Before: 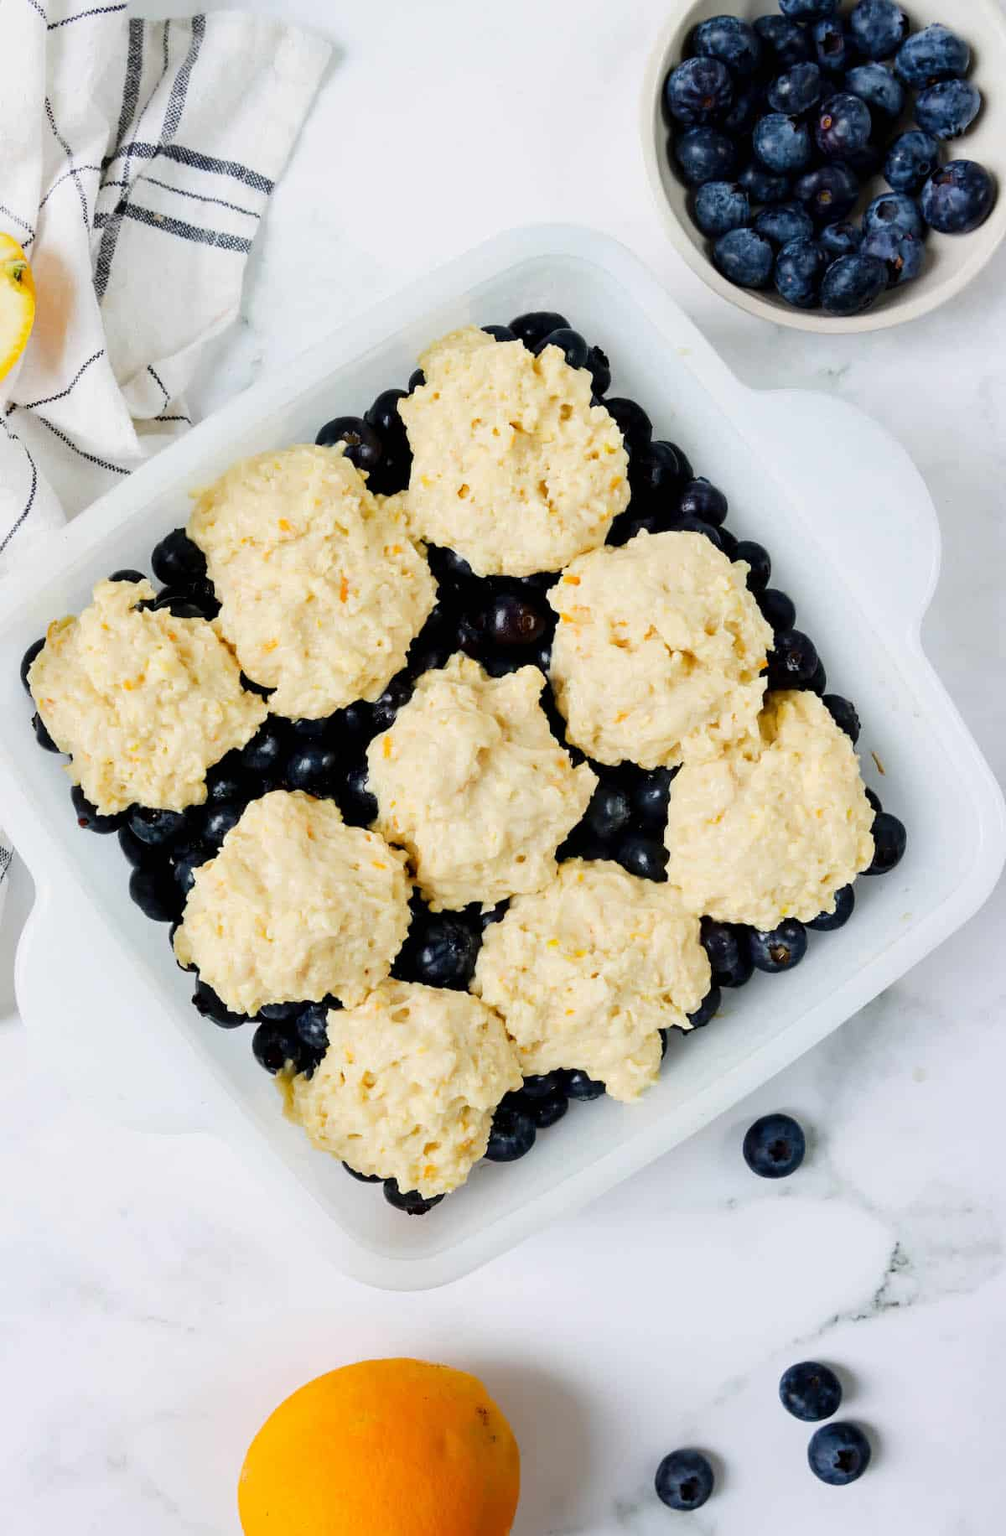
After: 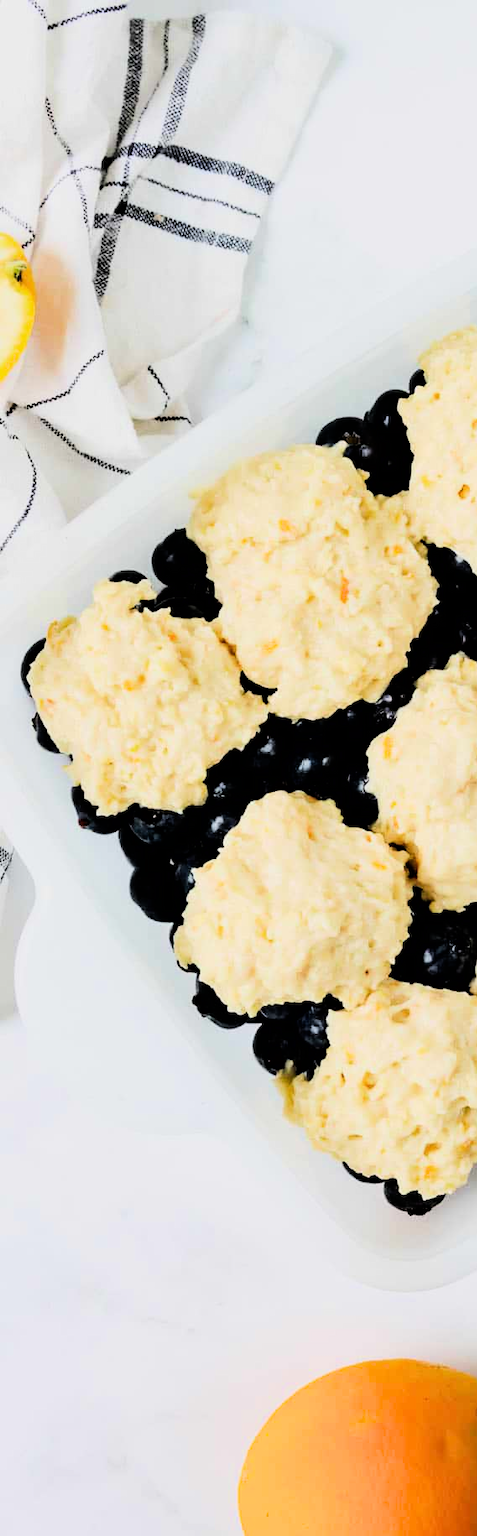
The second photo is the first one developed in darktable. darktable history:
crop and rotate: left 0.027%, top 0%, right 52.528%
tone equalizer: -8 EV -1.11 EV, -7 EV -1.01 EV, -6 EV -0.86 EV, -5 EV -0.587 EV, -3 EV 0.58 EV, -2 EV 0.892 EV, -1 EV 0.995 EV, +0 EV 1.06 EV, edges refinement/feathering 500, mask exposure compensation -1.57 EV, preserve details no
filmic rgb: black relative exposure -7.65 EV, white relative exposure 4.56 EV, hardness 3.61, color science v6 (2022)
